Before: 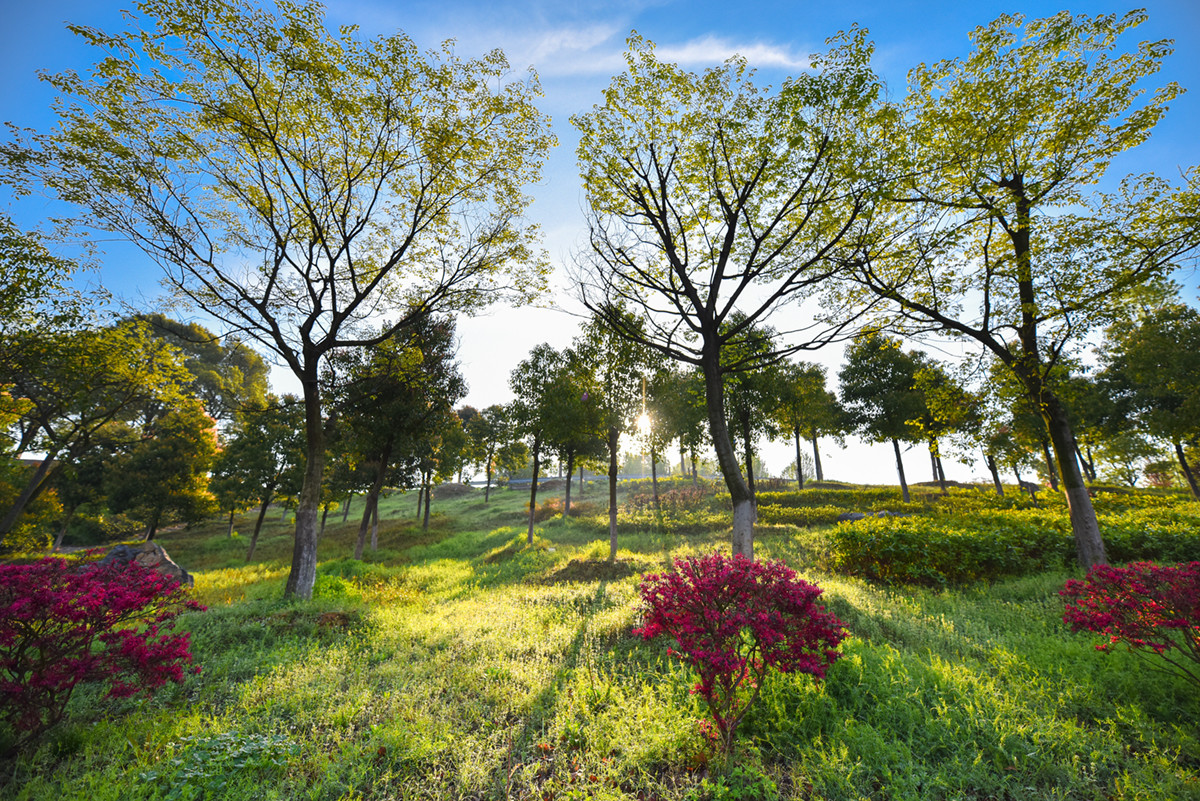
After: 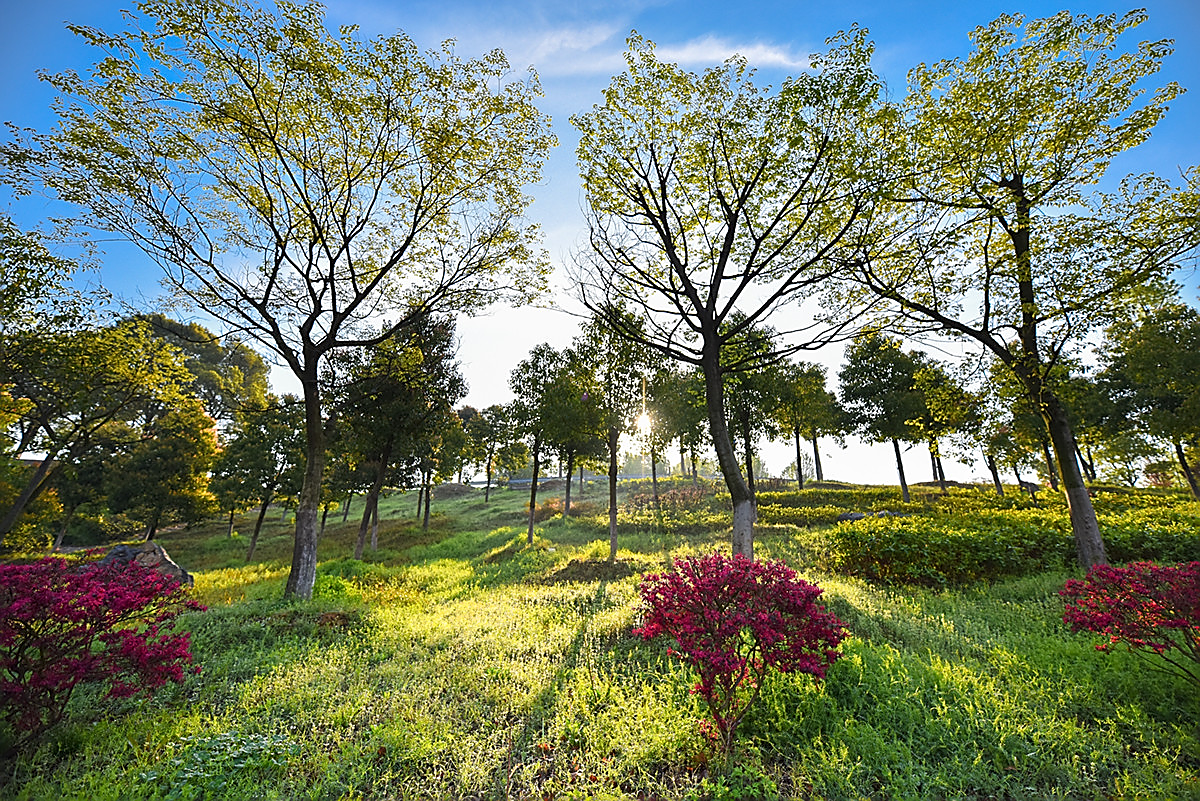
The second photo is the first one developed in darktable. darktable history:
sharpen: radius 1.38, amount 1.267, threshold 0.696
